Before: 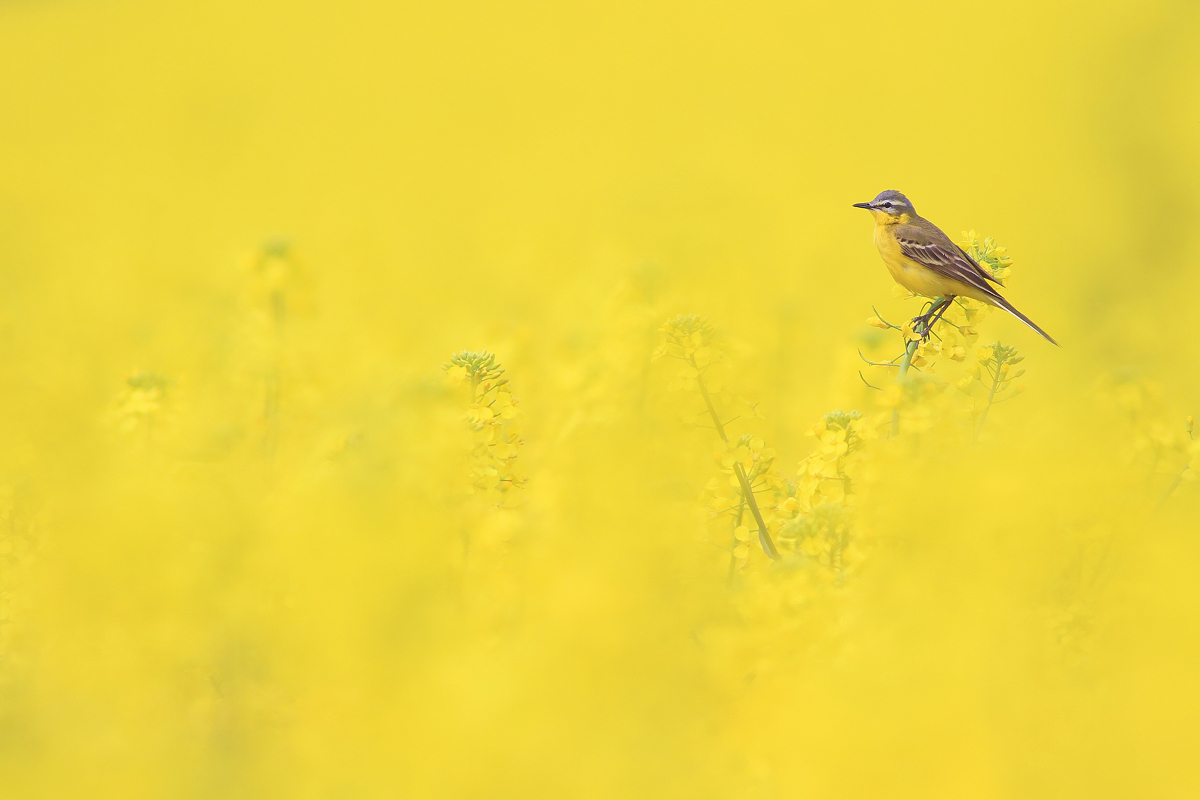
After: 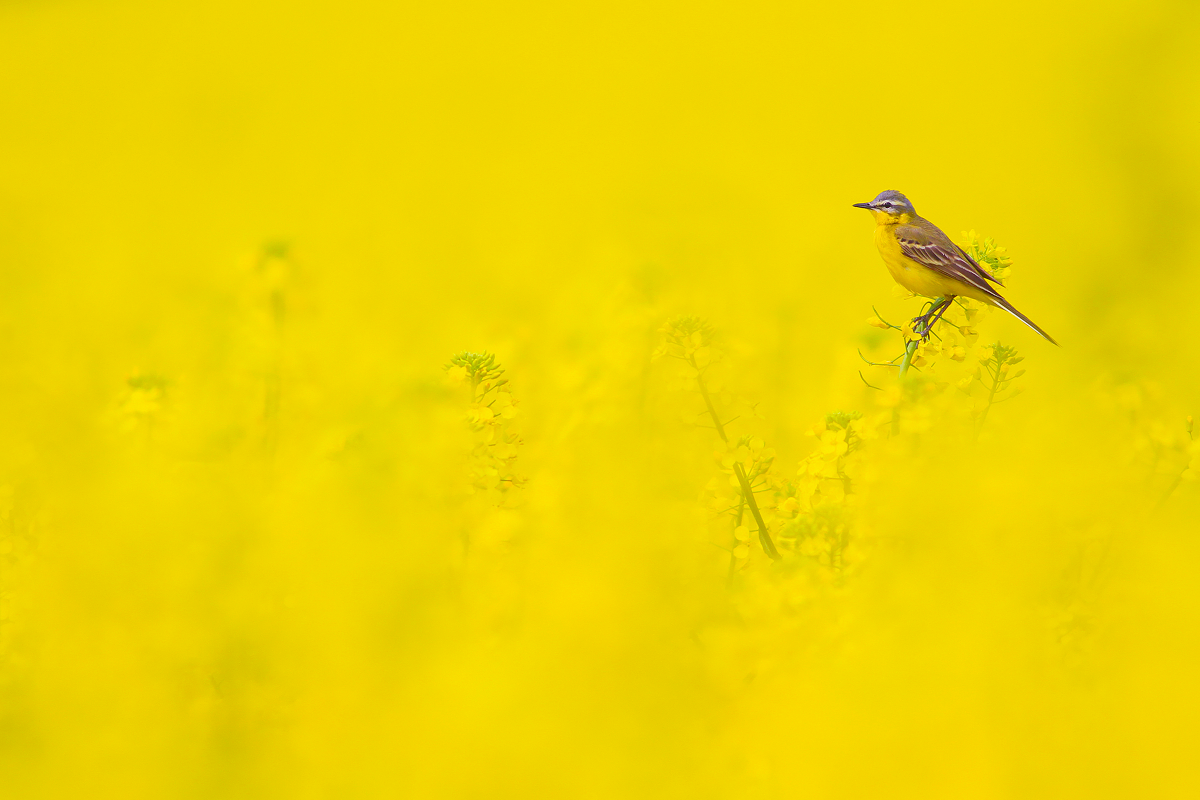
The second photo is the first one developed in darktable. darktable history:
color balance rgb: perceptual saturation grading › global saturation 36.707%, perceptual saturation grading › shadows 36.183%
